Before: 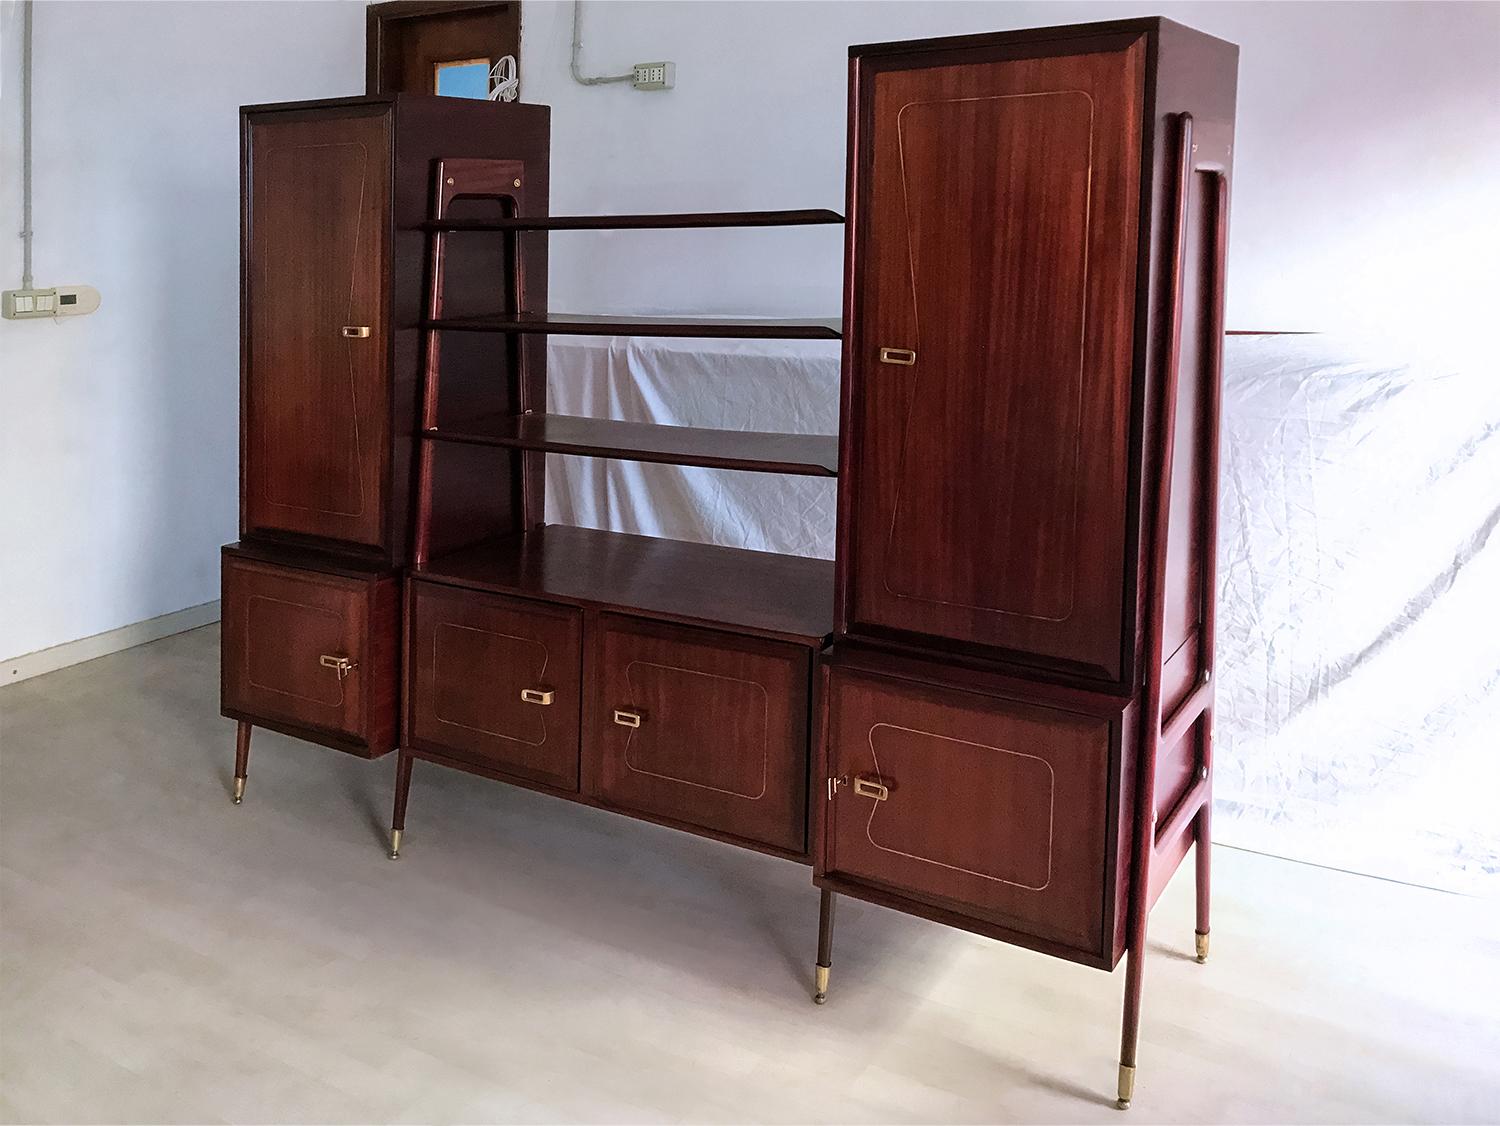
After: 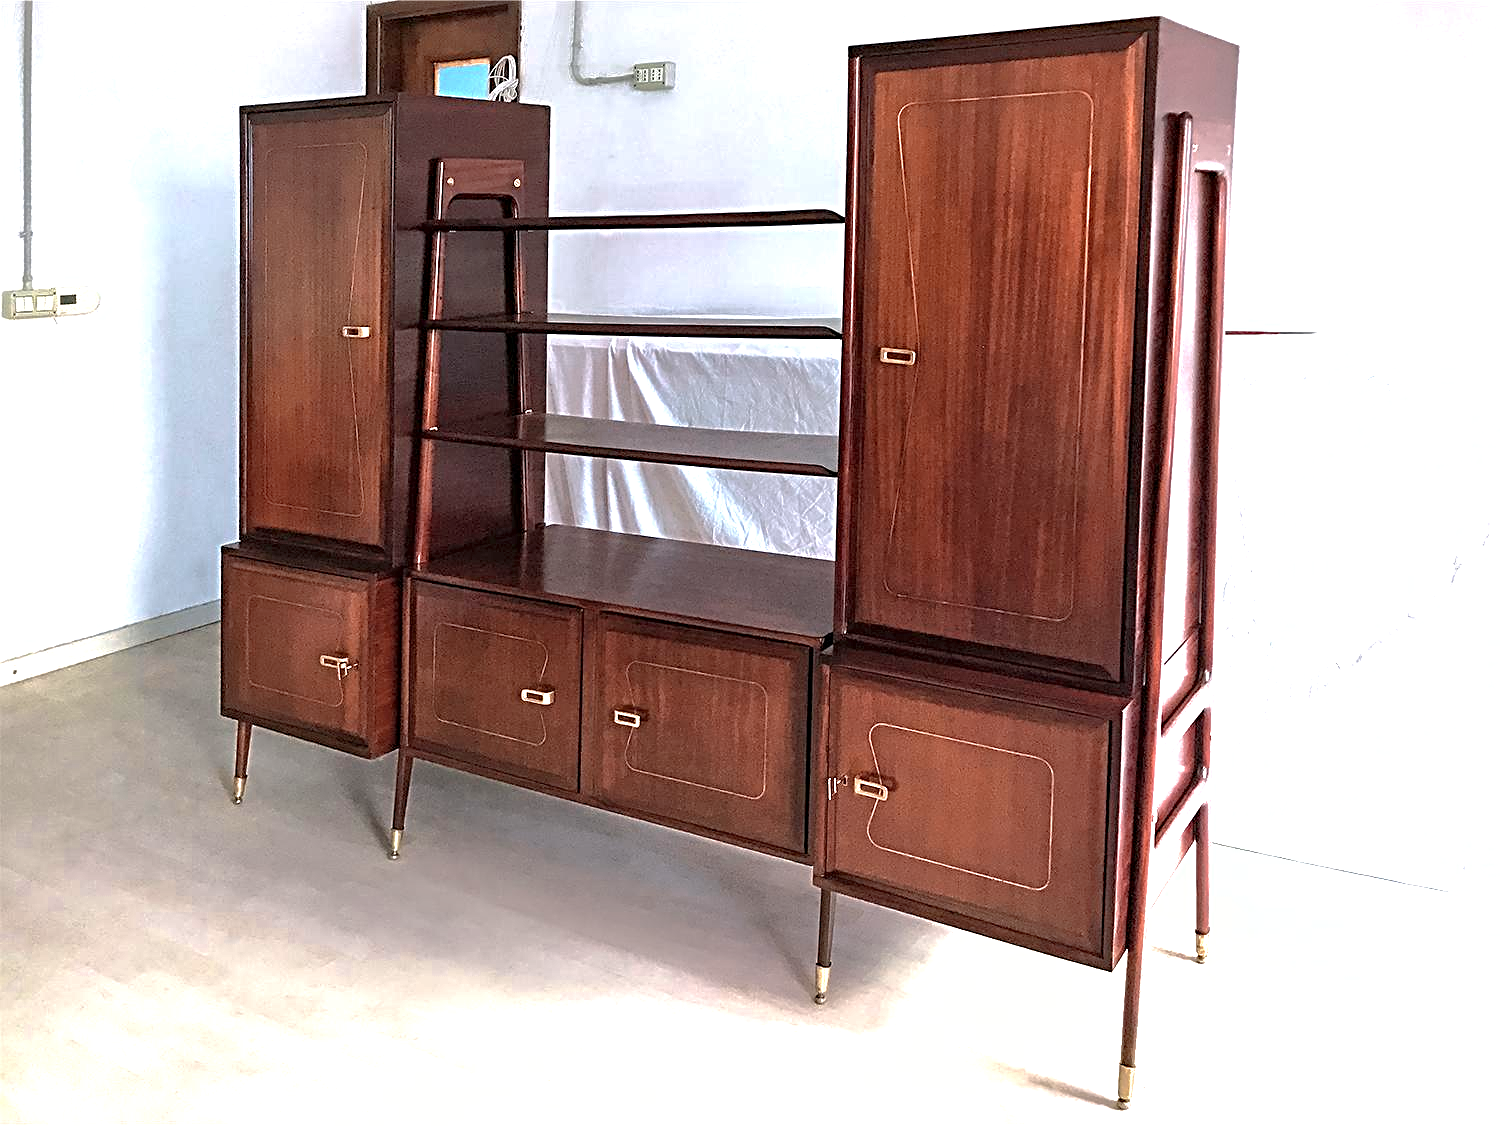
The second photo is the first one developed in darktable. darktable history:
shadows and highlights: on, module defaults
exposure: exposure 1 EV, compensate exposure bias true, compensate highlight preservation false
sharpen: radius 3.964
color zones: curves: ch0 [(0.018, 0.548) (0.224, 0.64) (0.425, 0.447) (0.675, 0.575) (0.732, 0.579)]; ch1 [(0.066, 0.487) (0.25, 0.5) (0.404, 0.43) (0.75, 0.421) (0.956, 0.421)]; ch2 [(0.044, 0.561) (0.215, 0.465) (0.399, 0.544) (0.465, 0.548) (0.614, 0.447) (0.724, 0.43) (0.882, 0.623) (0.956, 0.632)]
